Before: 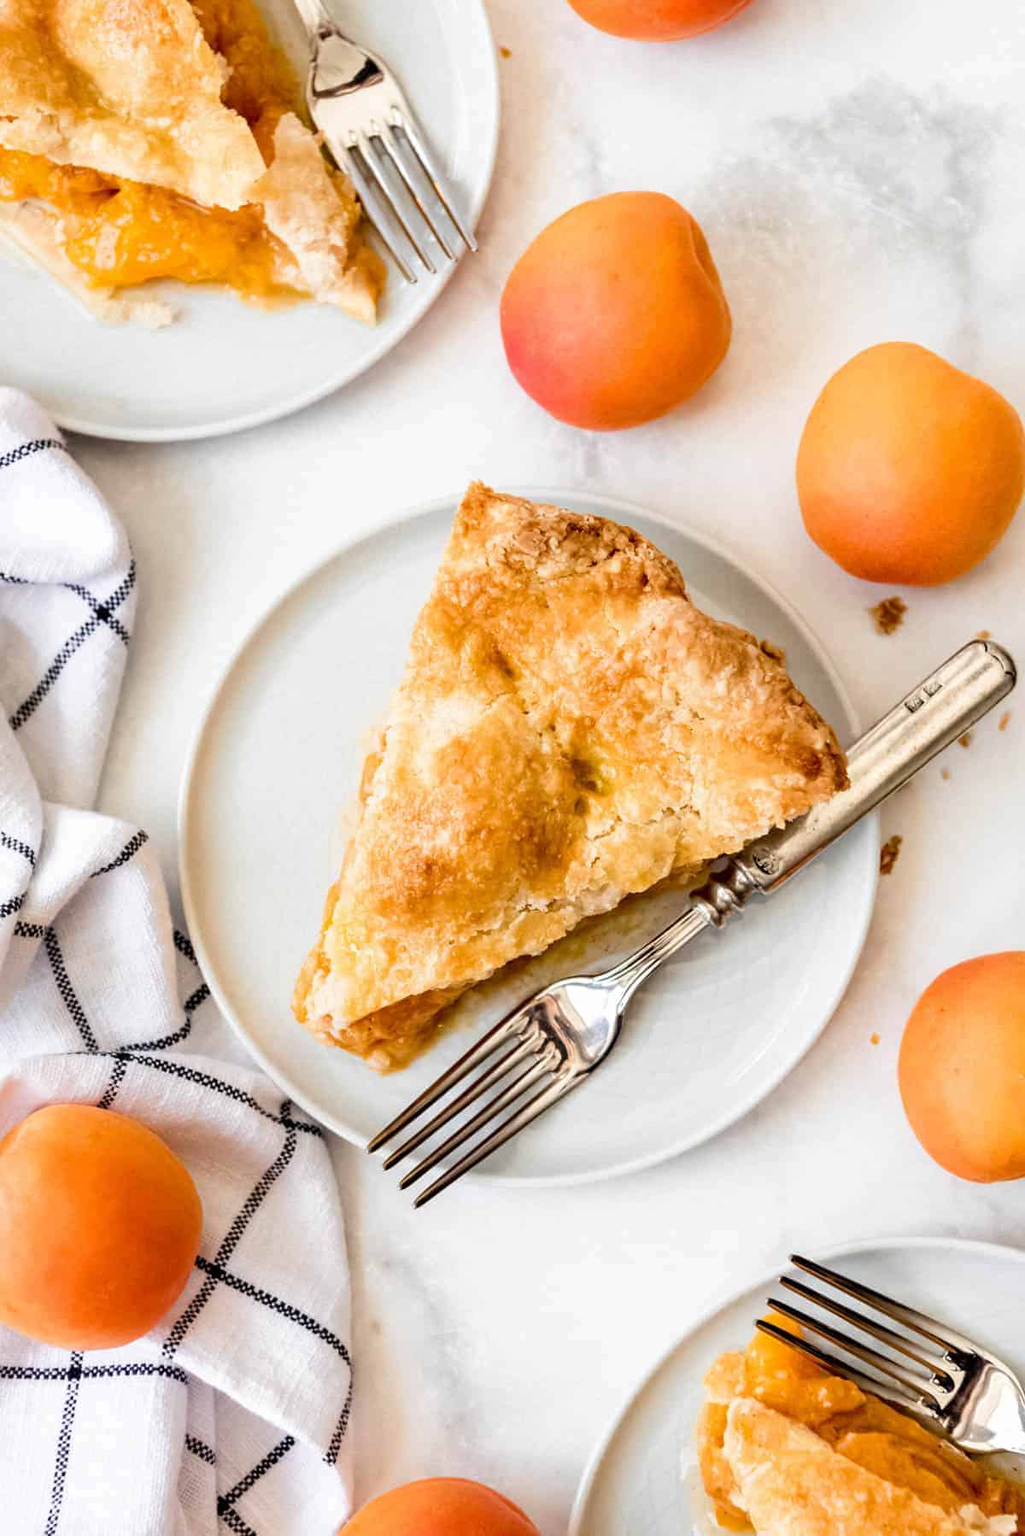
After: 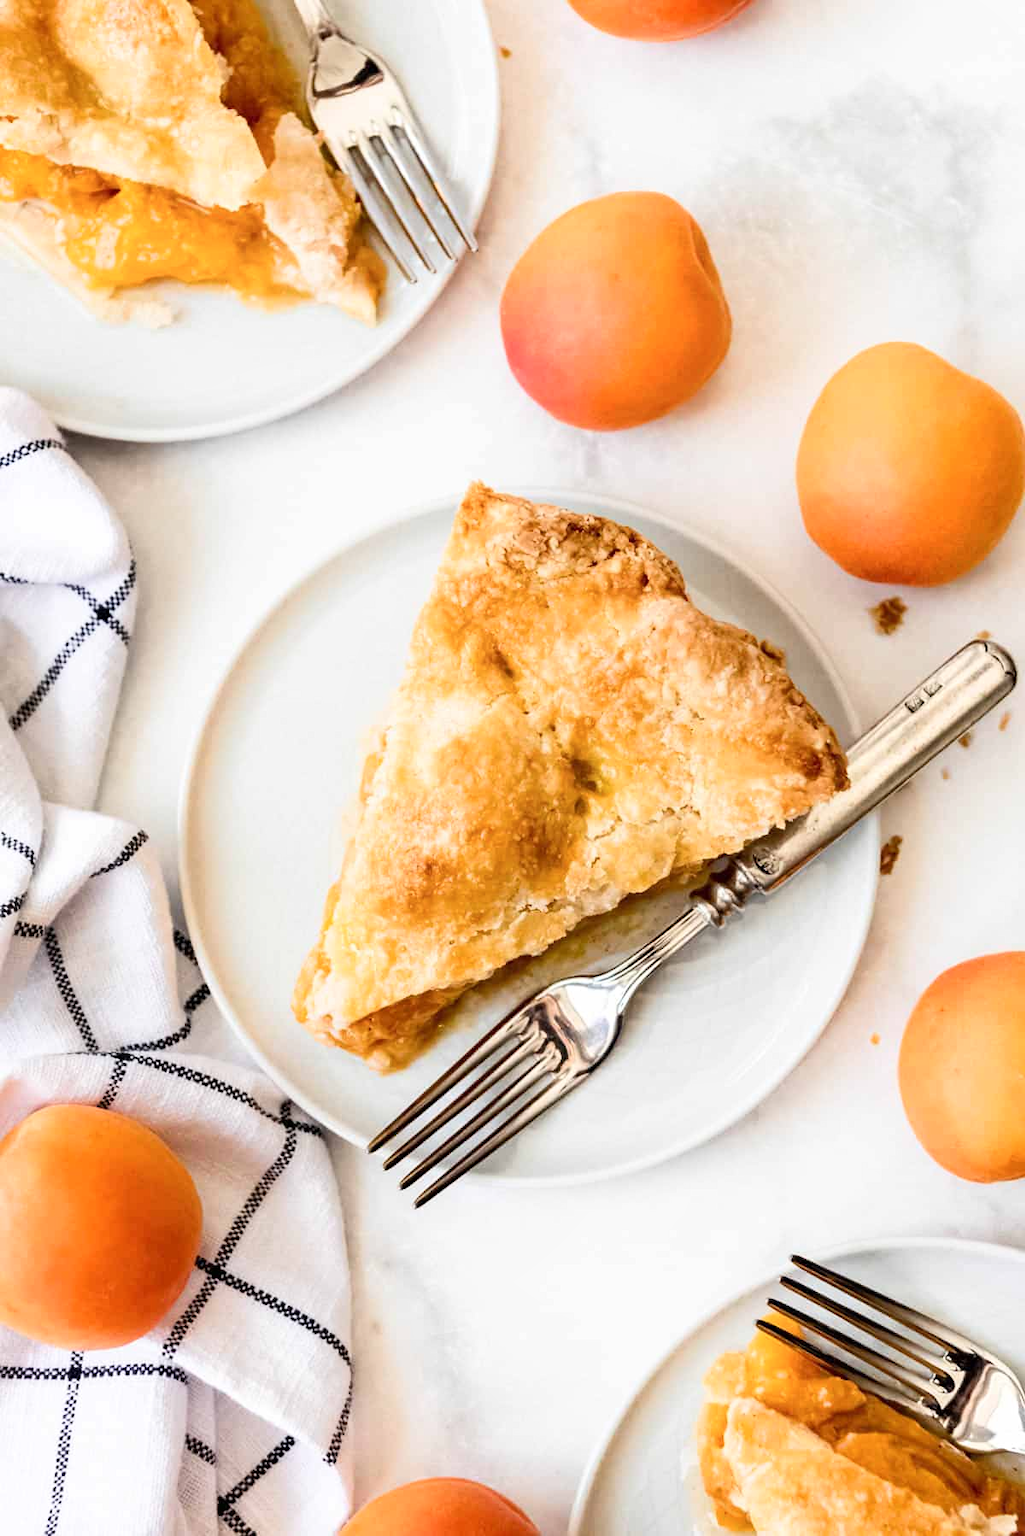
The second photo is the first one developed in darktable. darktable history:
shadows and highlights: shadows 1.48, highlights 41.05
